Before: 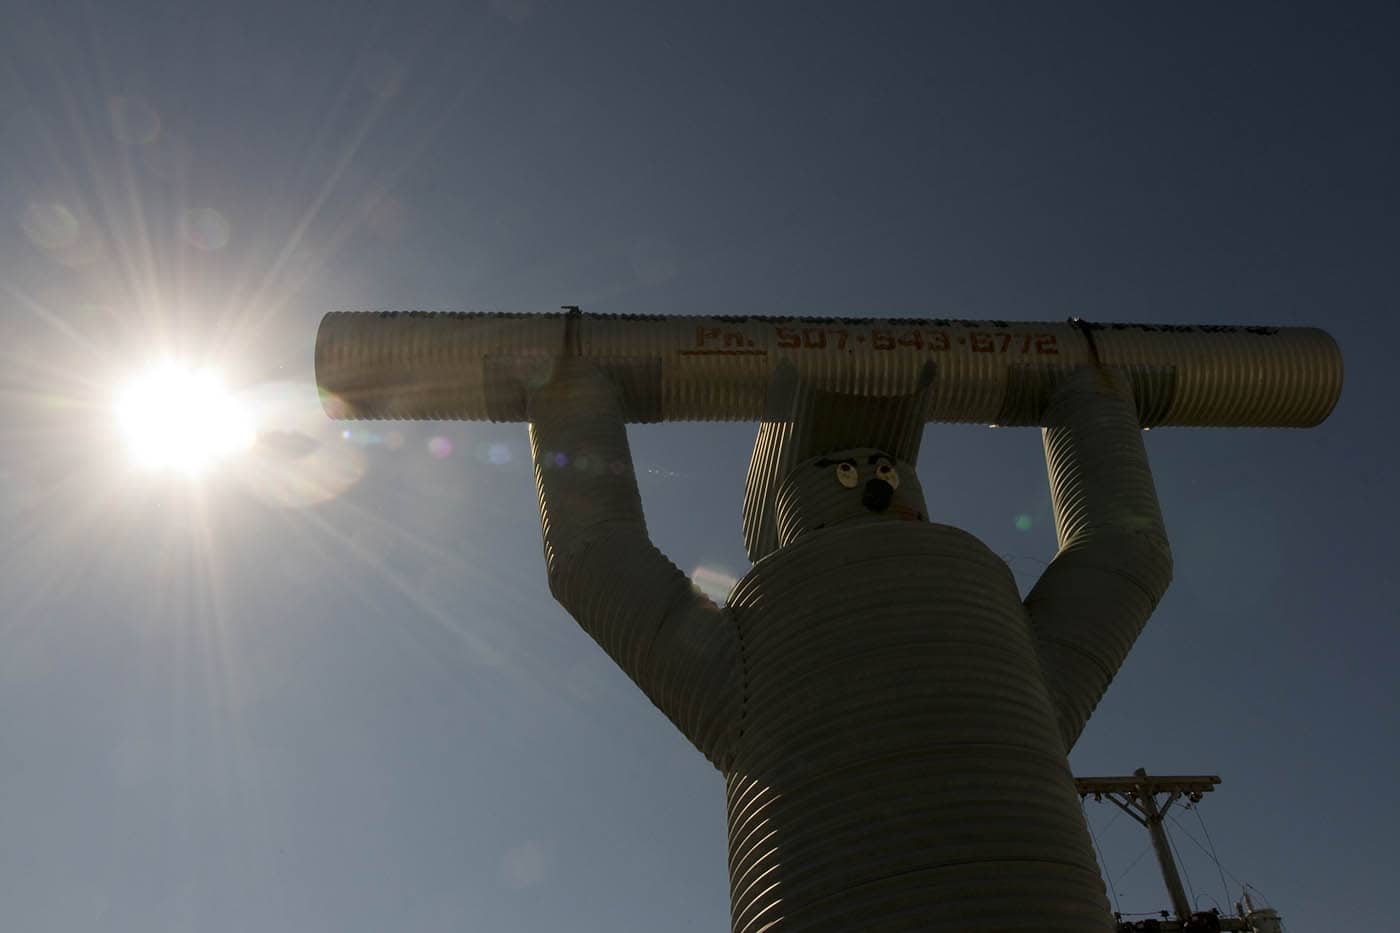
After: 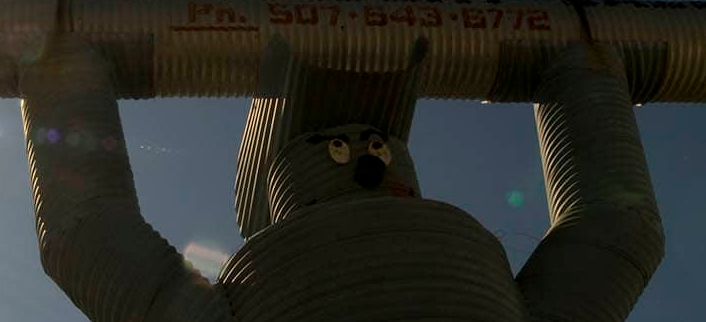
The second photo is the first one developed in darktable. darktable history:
crop: left 36.316%, top 34.822%, right 13.22%, bottom 30.588%
